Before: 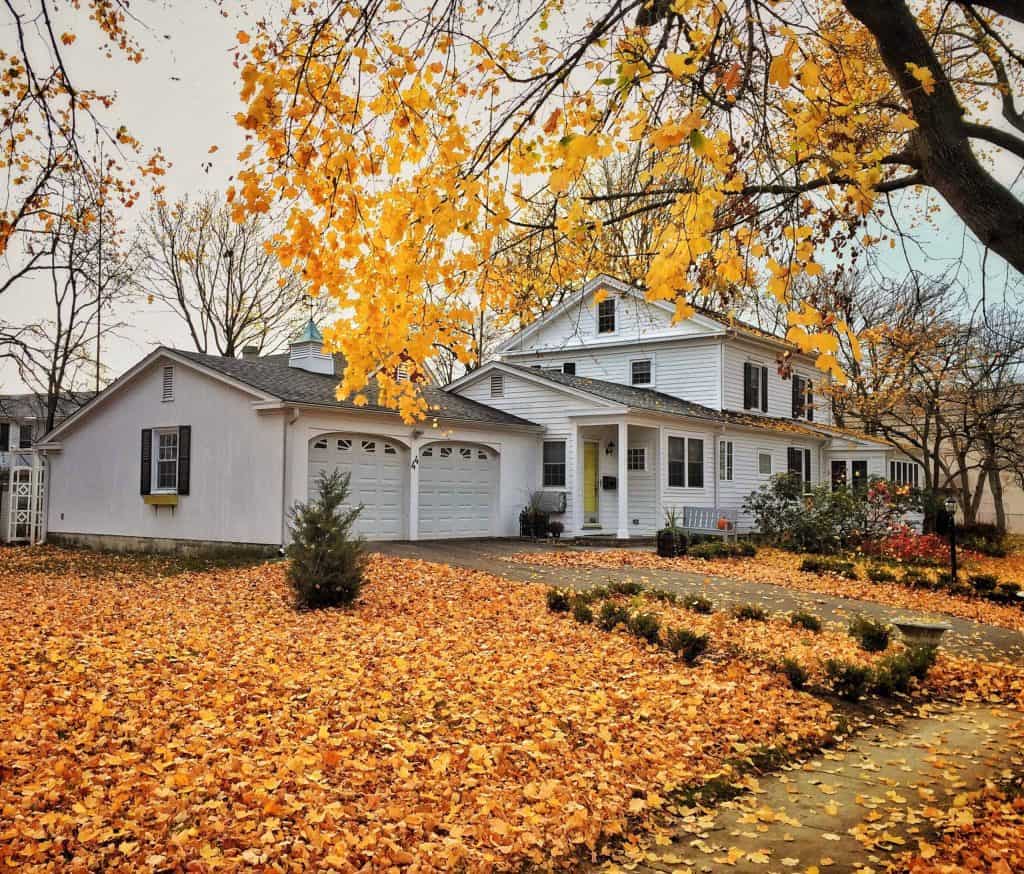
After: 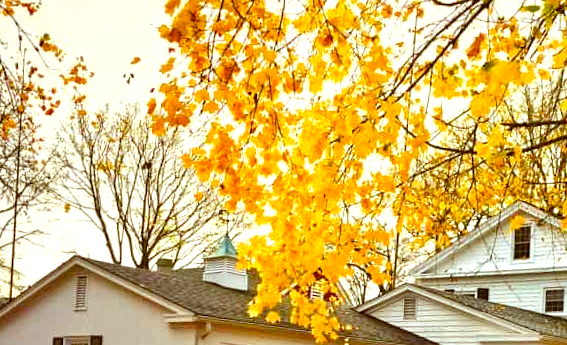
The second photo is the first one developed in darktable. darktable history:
color balance rgb: linear chroma grading › shadows -2.2%, linear chroma grading › highlights -15%, linear chroma grading › global chroma -10%, linear chroma grading › mid-tones -10%, perceptual saturation grading › global saturation 45%, perceptual saturation grading › highlights -50%, perceptual saturation grading › shadows 30%, perceptual brilliance grading › global brilliance 18%, global vibrance 45%
color correction: highlights a* -5.3, highlights b* 9.8, shadows a* 9.8, shadows b* 24.26
crop: left 10.121%, top 10.631%, right 36.218%, bottom 51.526%
rotate and perspective: rotation 2.27°, automatic cropping off
